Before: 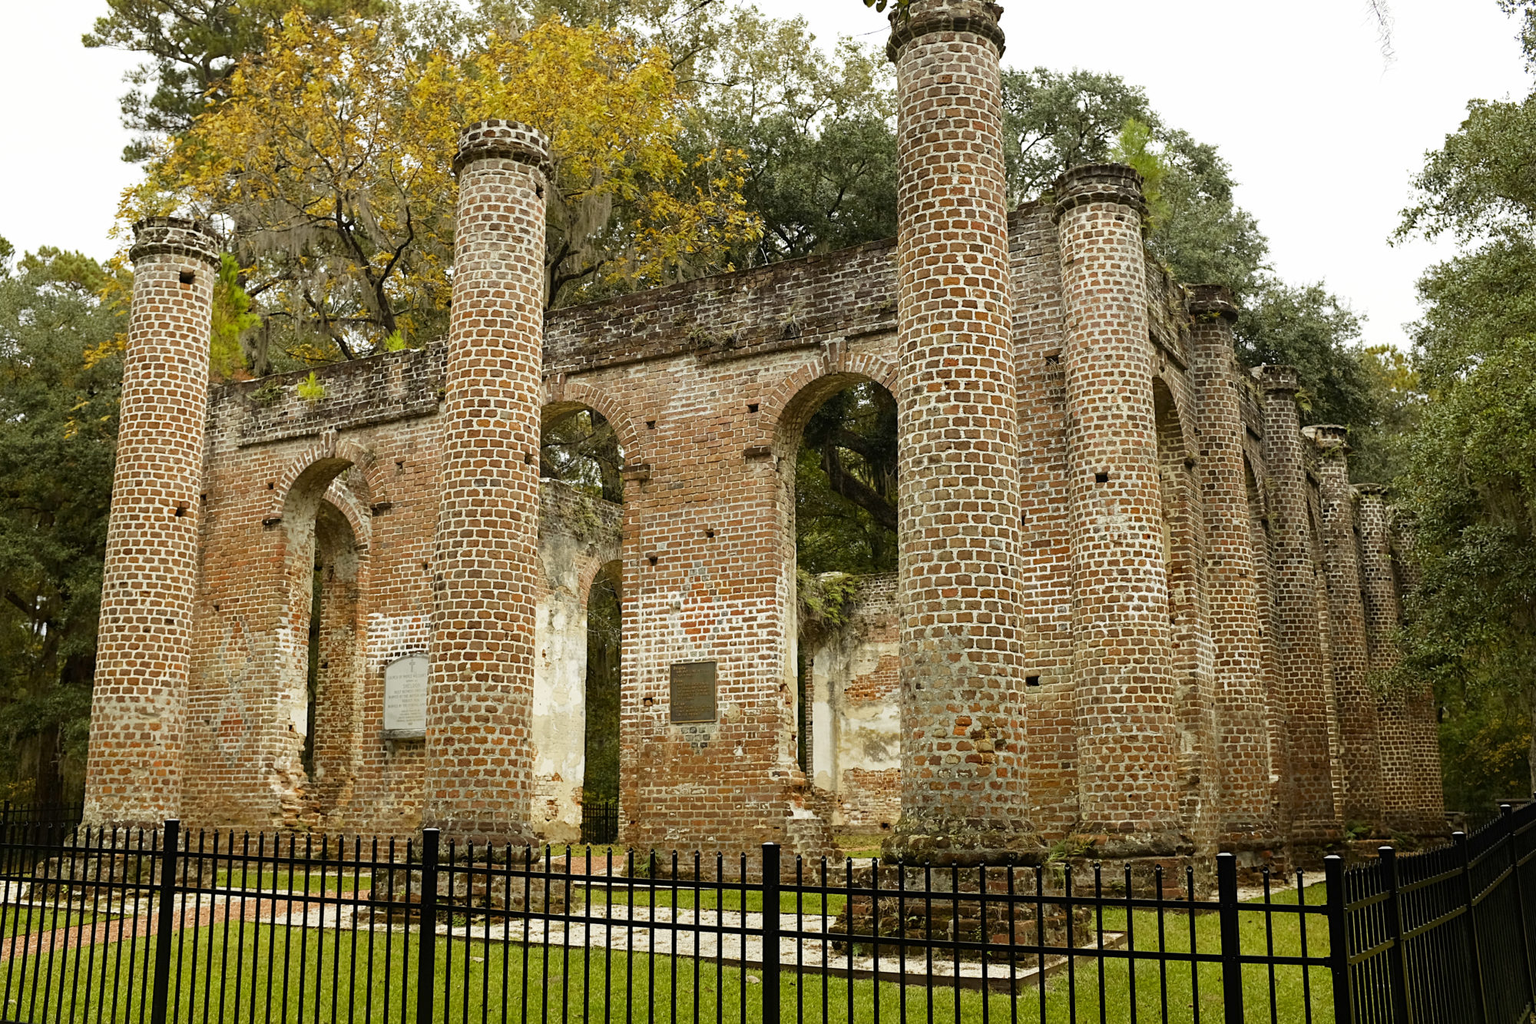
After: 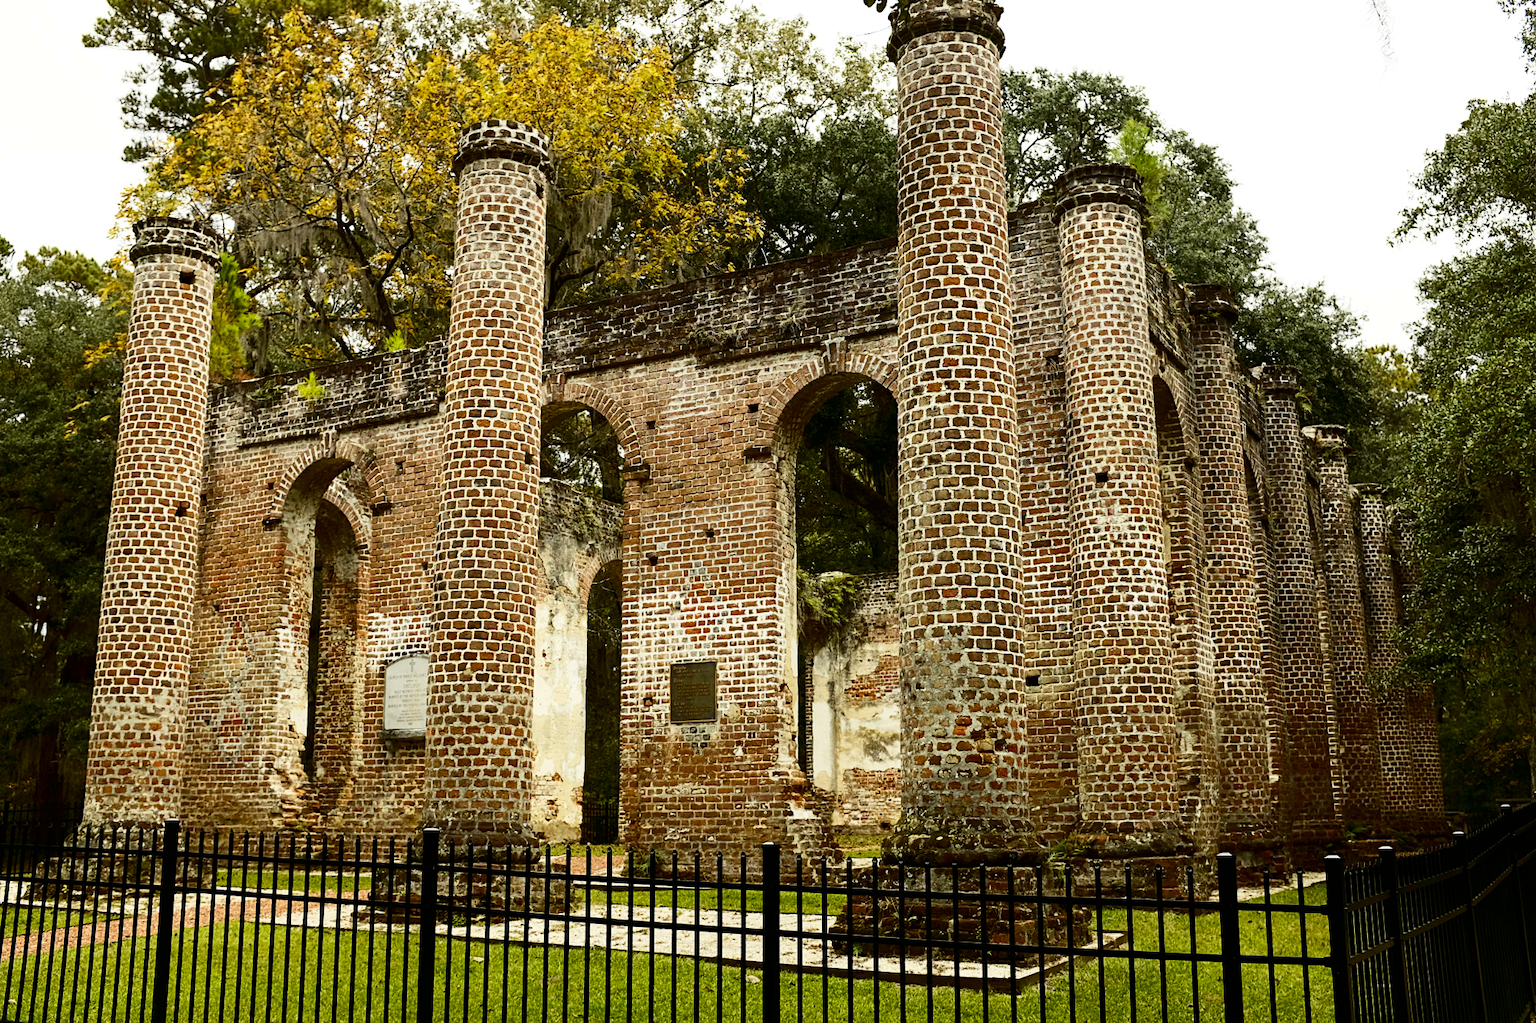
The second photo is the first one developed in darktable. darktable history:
contrast brightness saturation: contrast 0.303, brightness -0.084, saturation 0.174
